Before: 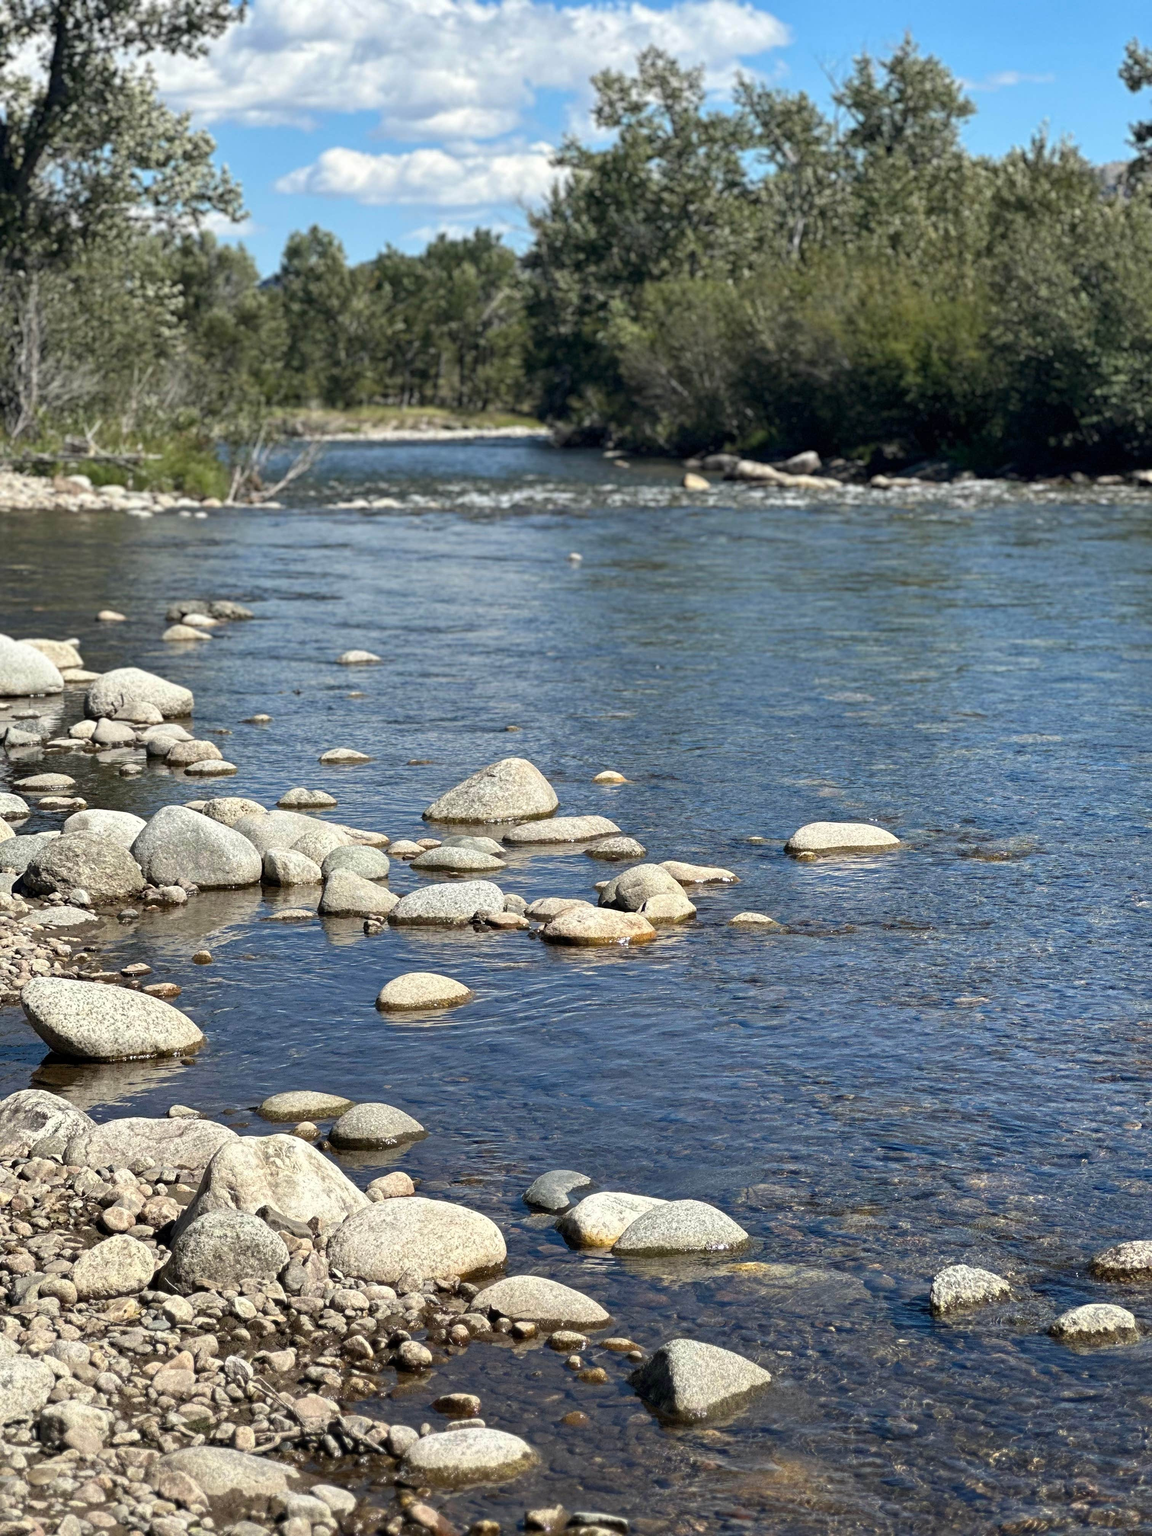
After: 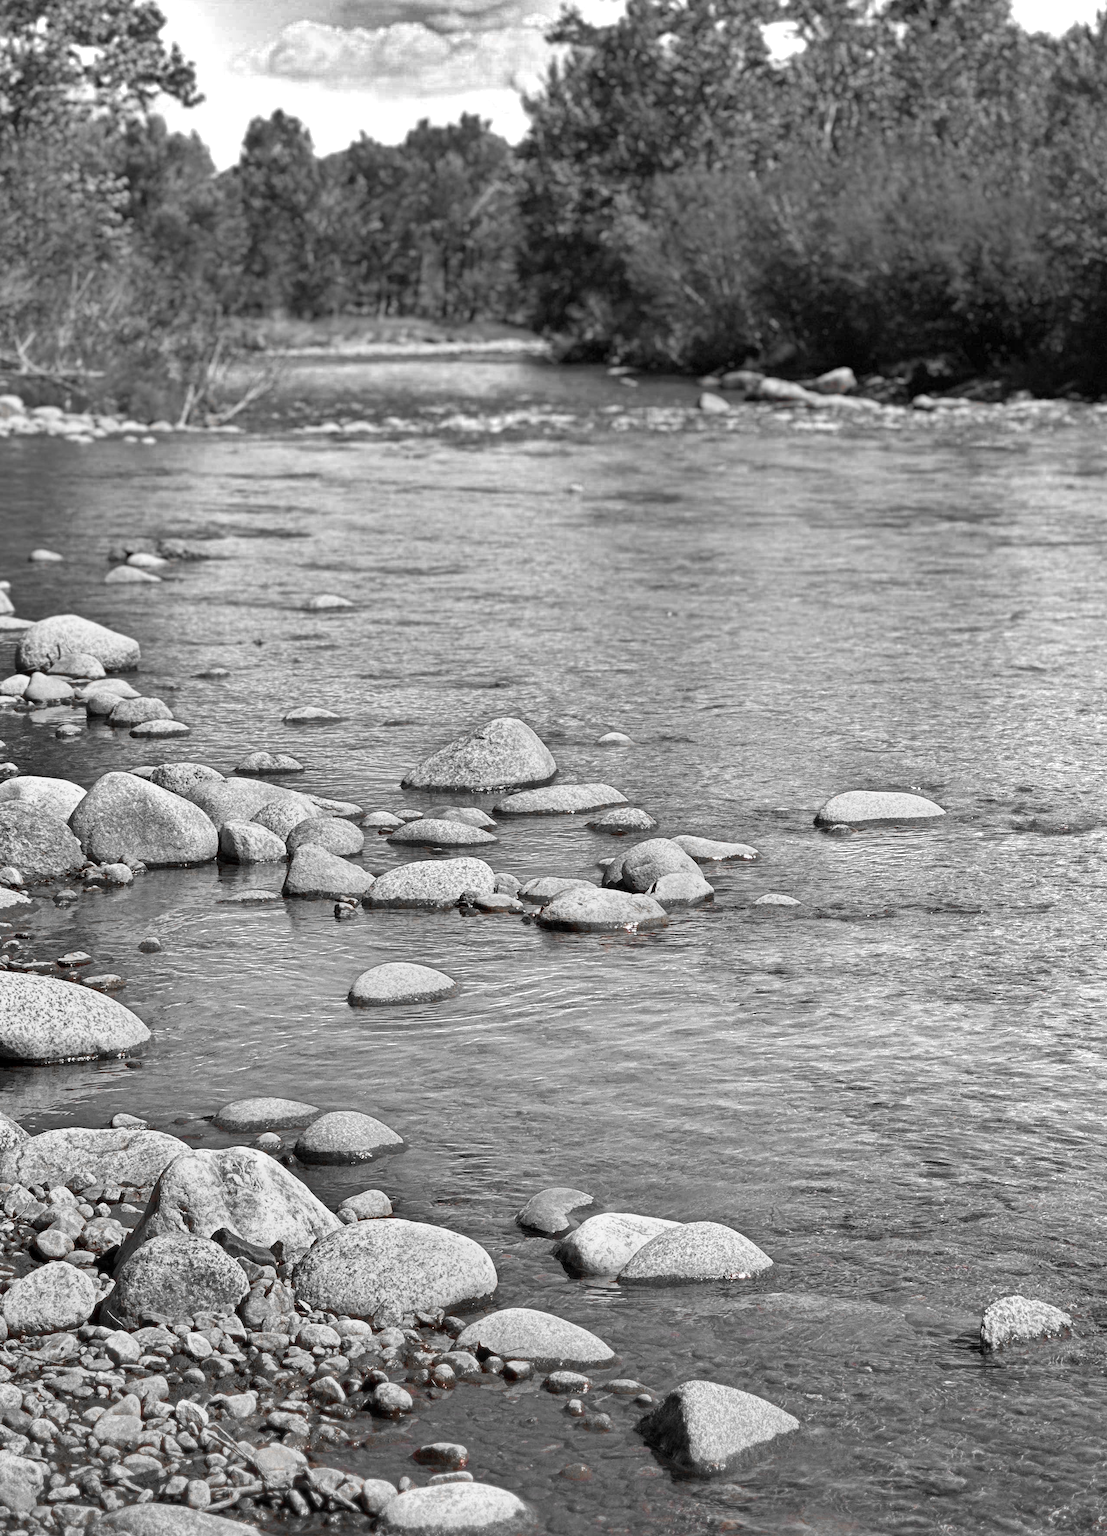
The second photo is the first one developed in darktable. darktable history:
shadows and highlights: shadows 20.96, highlights -82.33, soften with gaussian
color zones: curves: ch0 [(0, 0.352) (0.143, 0.407) (0.286, 0.386) (0.429, 0.431) (0.571, 0.829) (0.714, 0.853) (0.857, 0.833) (1, 0.352)]; ch1 [(0, 0.604) (0.072, 0.726) (0.096, 0.608) (0.205, 0.007) (0.571, -0.006) (0.839, -0.013) (0.857, -0.012) (1, 0.604)]
contrast brightness saturation: brightness 0.088, saturation 0.192
crop: left 6.16%, top 8.414%, right 9.544%, bottom 3.934%
